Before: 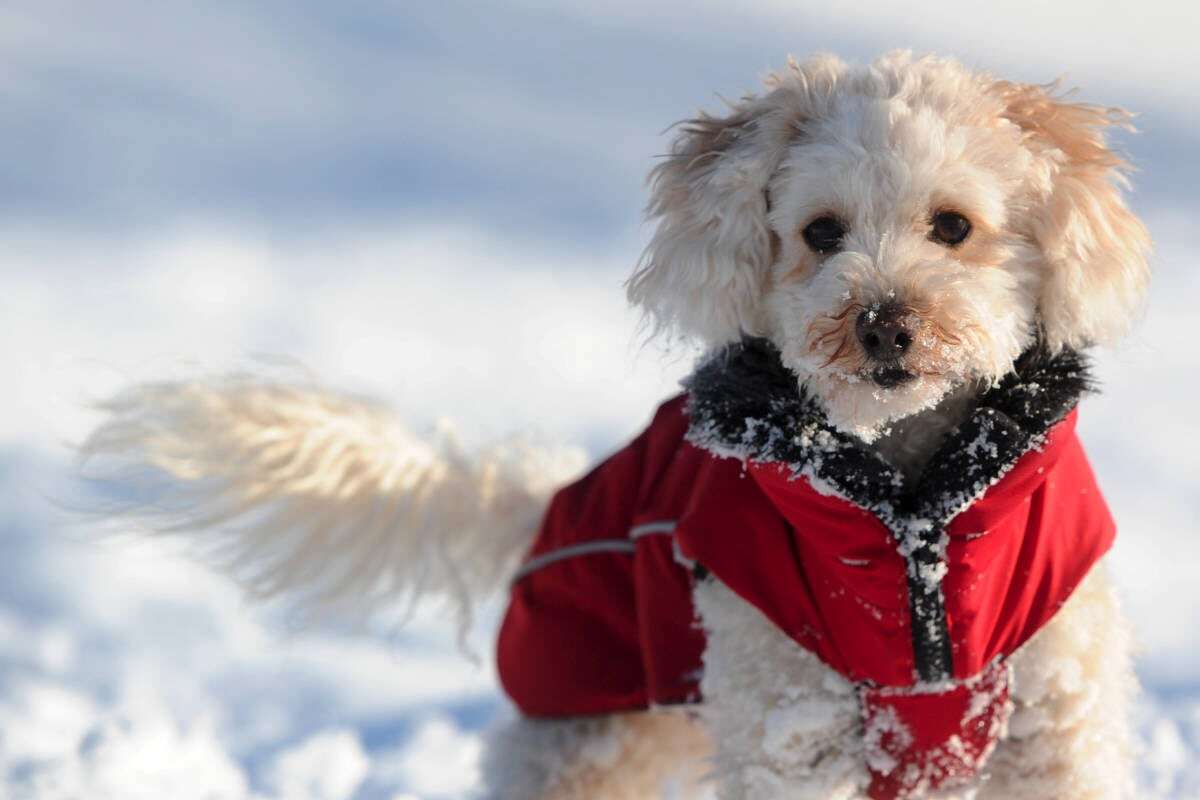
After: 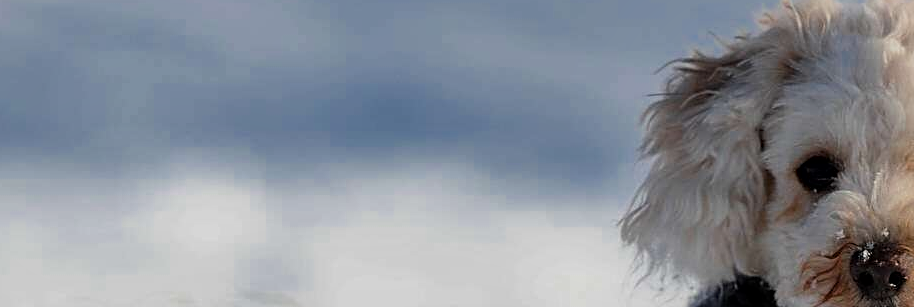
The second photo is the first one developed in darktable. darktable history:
crop: left 0.51%, top 7.633%, right 23.245%, bottom 53.921%
sharpen: on, module defaults
exposure: exposure -1.394 EV, compensate exposure bias true, compensate highlight preservation false
tone equalizer: -8 EV -0.381 EV, -7 EV -0.364 EV, -6 EV -0.368 EV, -5 EV -0.249 EV, -3 EV 0.257 EV, -2 EV 0.336 EV, -1 EV 0.397 EV, +0 EV 0.443 EV
contrast brightness saturation: contrast 0.05, brightness 0.059, saturation 0.014
local contrast: mode bilateral grid, contrast 20, coarseness 50, detail 147%, midtone range 0.2
color balance rgb: perceptual saturation grading › global saturation 25.387%, perceptual brilliance grading › global brilliance 11.135%, global vibrance 30.148%
color zones: curves: ch0 [(0, 0.5) (0.125, 0.4) (0.25, 0.5) (0.375, 0.4) (0.5, 0.4) (0.625, 0.35) (0.75, 0.35) (0.875, 0.5)]; ch1 [(0, 0.35) (0.125, 0.45) (0.25, 0.35) (0.375, 0.35) (0.5, 0.35) (0.625, 0.35) (0.75, 0.45) (0.875, 0.35)]; ch2 [(0, 0.6) (0.125, 0.5) (0.25, 0.5) (0.375, 0.6) (0.5, 0.6) (0.625, 0.5) (0.75, 0.5) (0.875, 0.5)]
